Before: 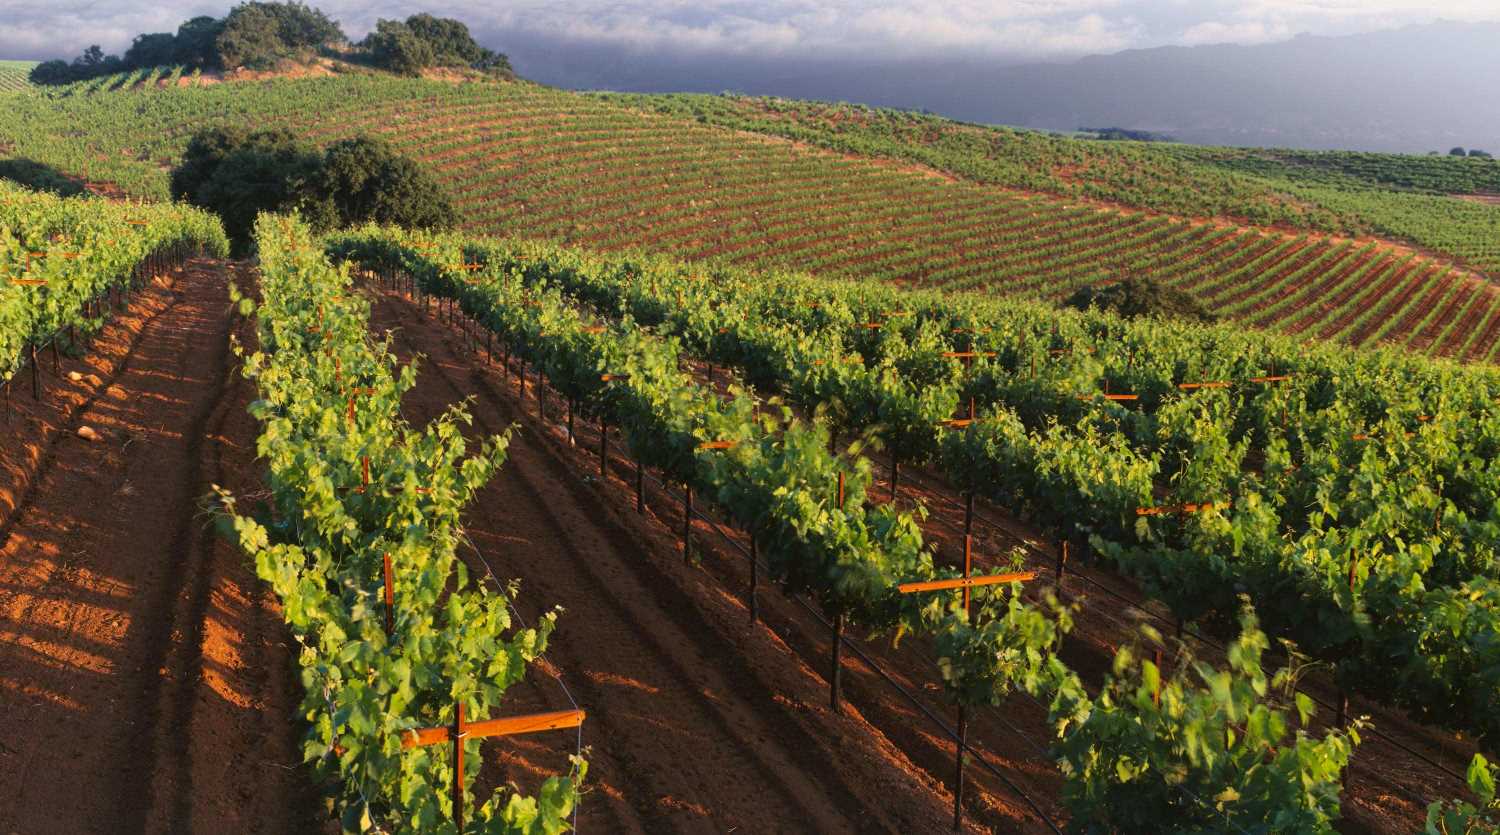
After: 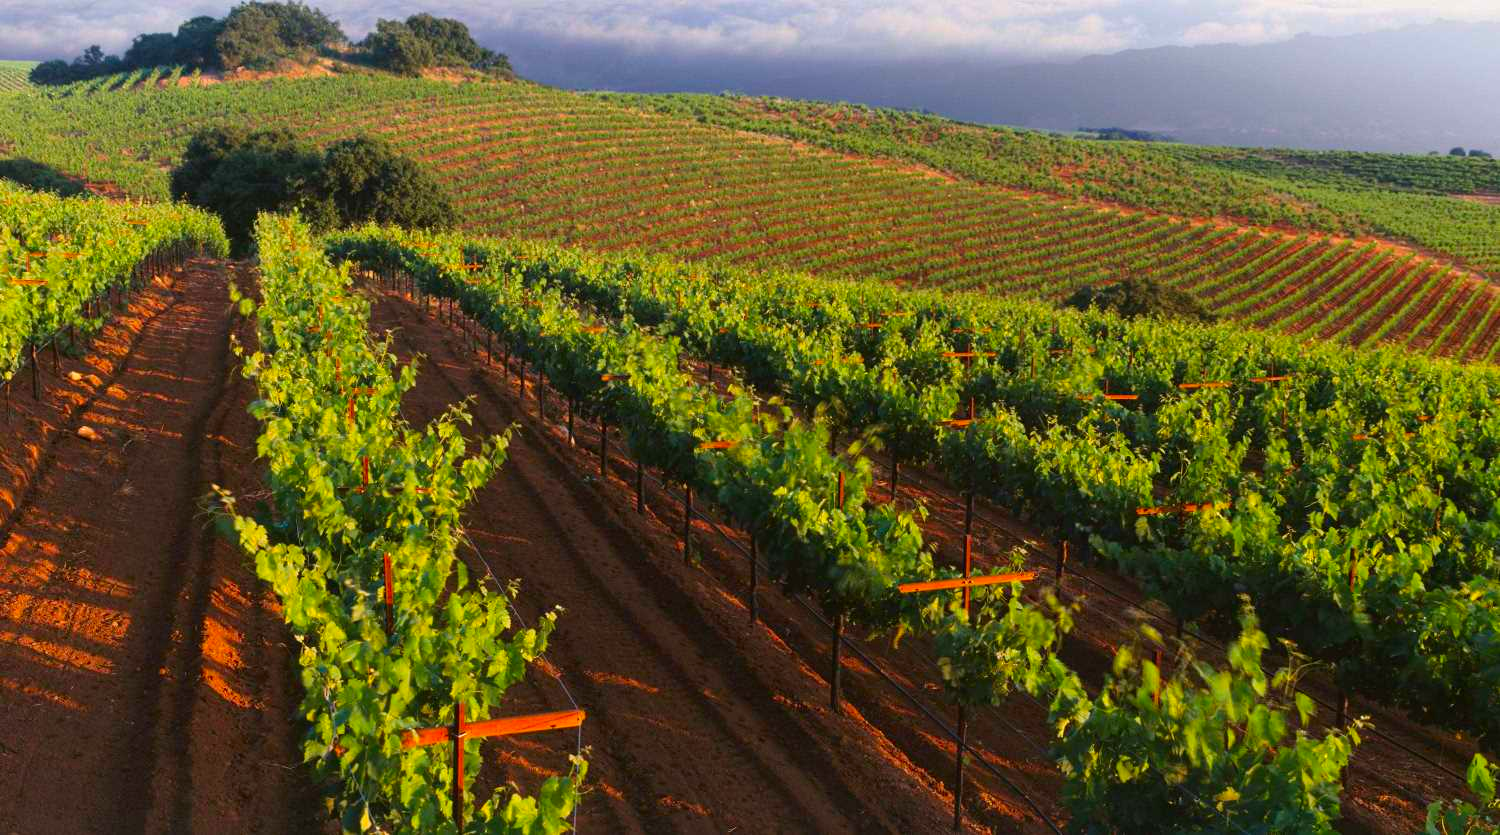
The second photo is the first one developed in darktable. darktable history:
color correction: highlights b* -0.045, saturation 1.35
